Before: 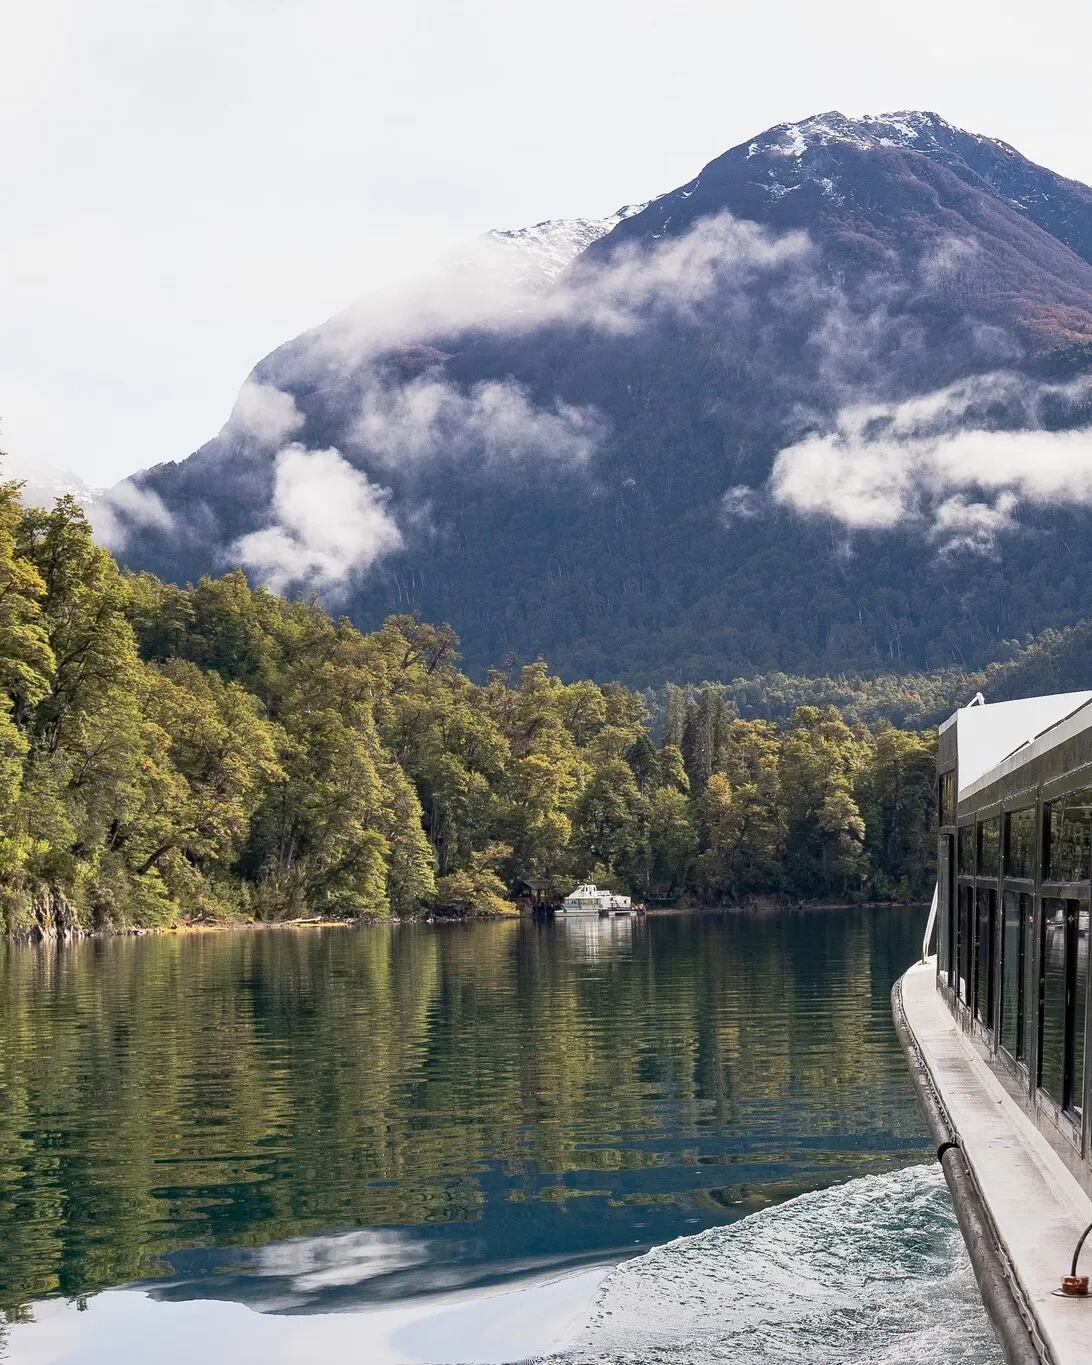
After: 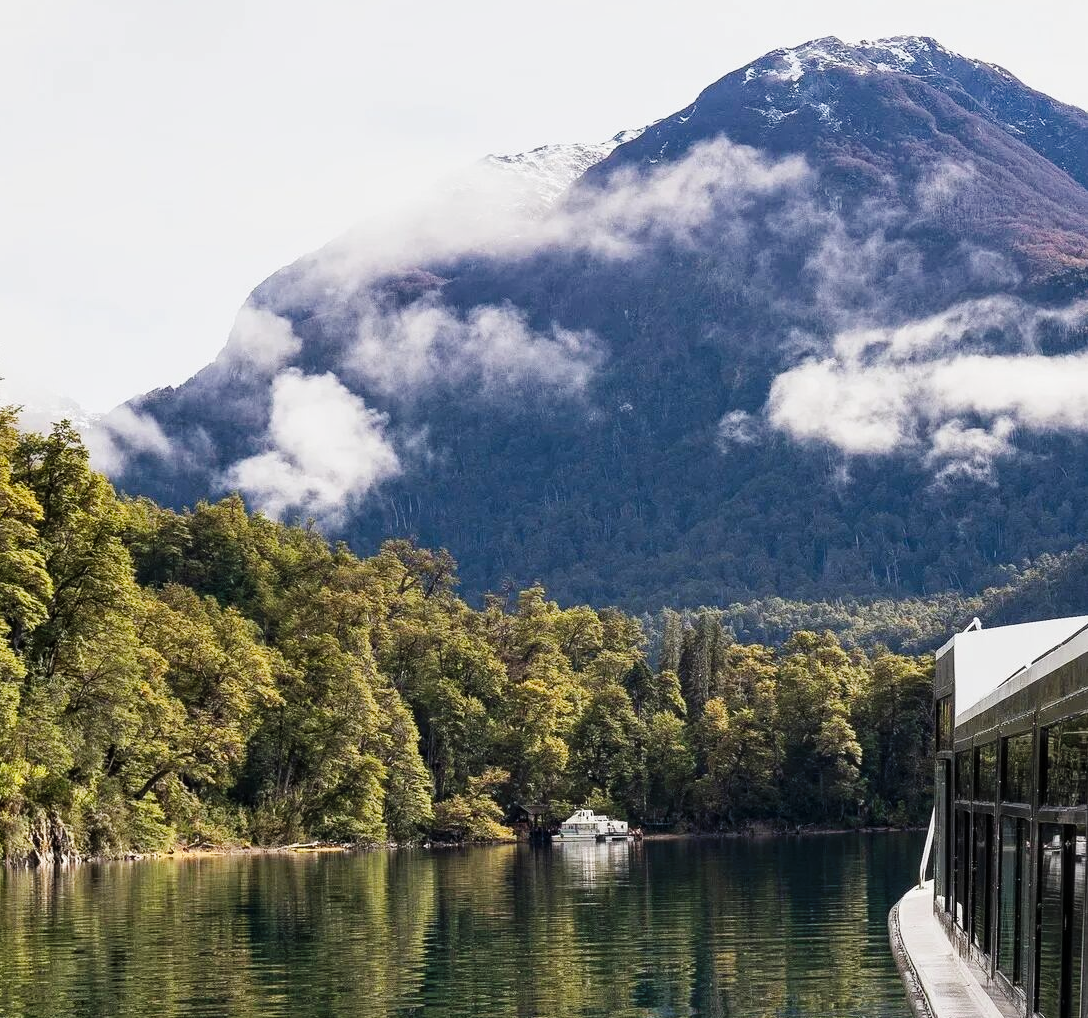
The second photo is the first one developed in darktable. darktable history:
tone curve: curves: ch0 [(0, 0.021) (0.049, 0.044) (0.158, 0.113) (0.351, 0.331) (0.485, 0.505) (0.656, 0.696) (0.868, 0.887) (1, 0.969)]; ch1 [(0, 0) (0.322, 0.328) (0.434, 0.438) (0.473, 0.477) (0.502, 0.503) (0.522, 0.526) (0.564, 0.591) (0.602, 0.632) (0.677, 0.701) (0.859, 0.885) (1, 1)]; ch2 [(0, 0) (0.33, 0.301) (0.452, 0.434) (0.502, 0.505) (0.535, 0.554) (0.565, 0.598) (0.618, 0.629) (1, 1)], preserve colors none
local contrast: highlights 102%, shadows 101%, detail 119%, midtone range 0.2
tone equalizer: -8 EV 0.092 EV, edges refinement/feathering 500, mask exposure compensation -1.57 EV, preserve details no
crop: left 0.327%, top 5.495%, bottom 19.873%
